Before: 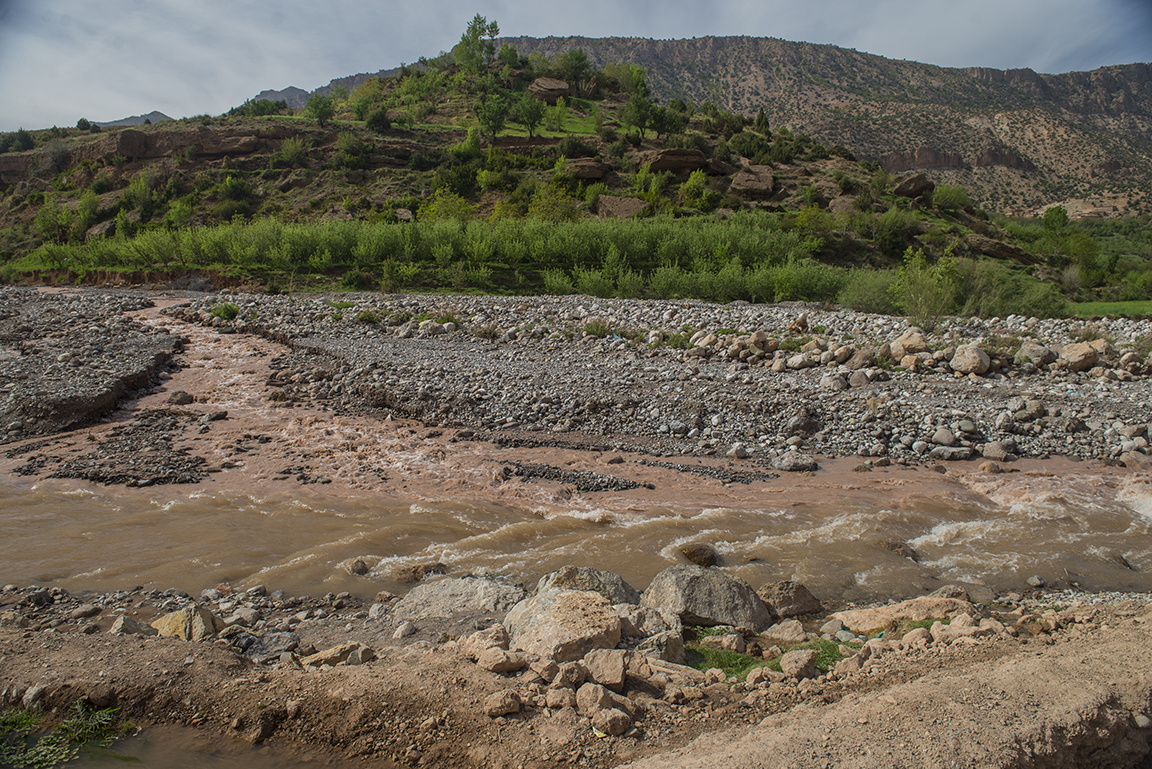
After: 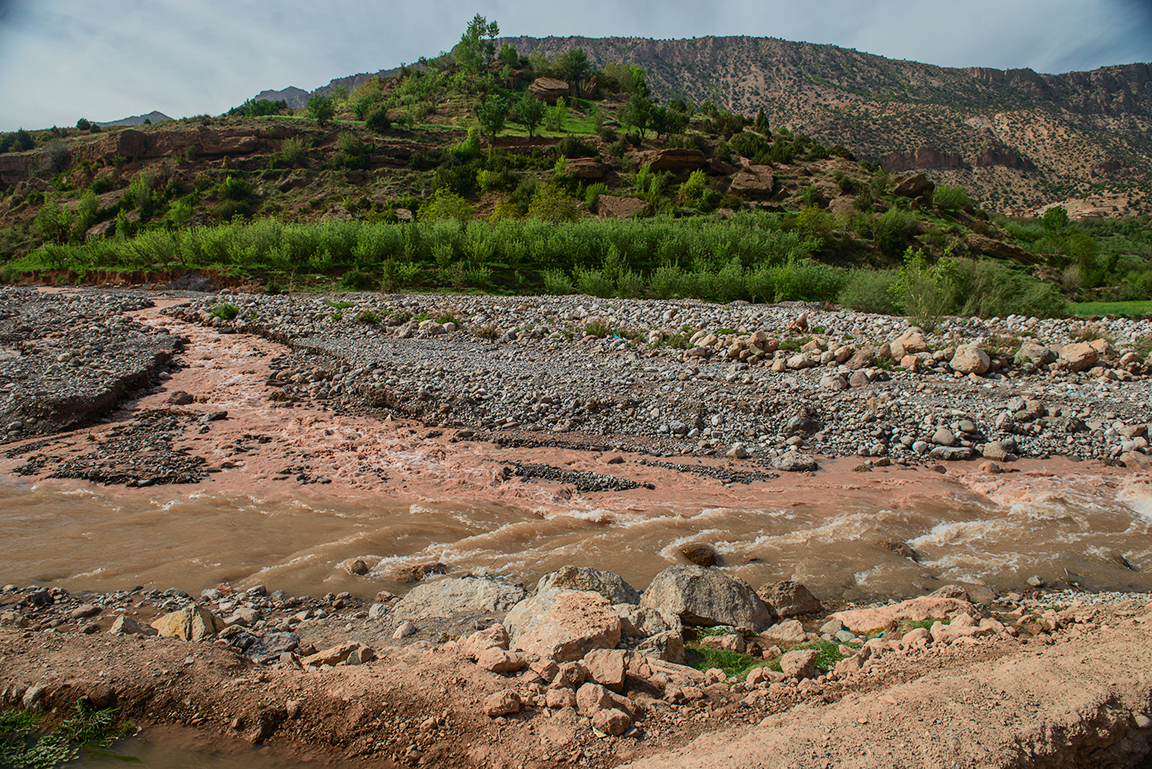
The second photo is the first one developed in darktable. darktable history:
tone curve: curves: ch0 [(0, 0.01) (0.037, 0.032) (0.131, 0.108) (0.275, 0.256) (0.483, 0.512) (0.61, 0.665) (0.696, 0.742) (0.792, 0.819) (0.911, 0.925) (0.997, 0.995)]; ch1 [(0, 0) (0.308, 0.29) (0.425, 0.411) (0.492, 0.488) (0.505, 0.503) (0.527, 0.531) (0.568, 0.594) (0.683, 0.702) (0.746, 0.77) (1, 1)]; ch2 [(0, 0) (0.246, 0.233) (0.36, 0.352) (0.415, 0.415) (0.485, 0.487) (0.502, 0.504) (0.525, 0.523) (0.539, 0.553) (0.587, 0.594) (0.636, 0.652) (0.711, 0.729) (0.845, 0.855) (0.998, 0.977)], color space Lab, independent channels, preserve colors none
contrast brightness saturation: saturation -0.05
